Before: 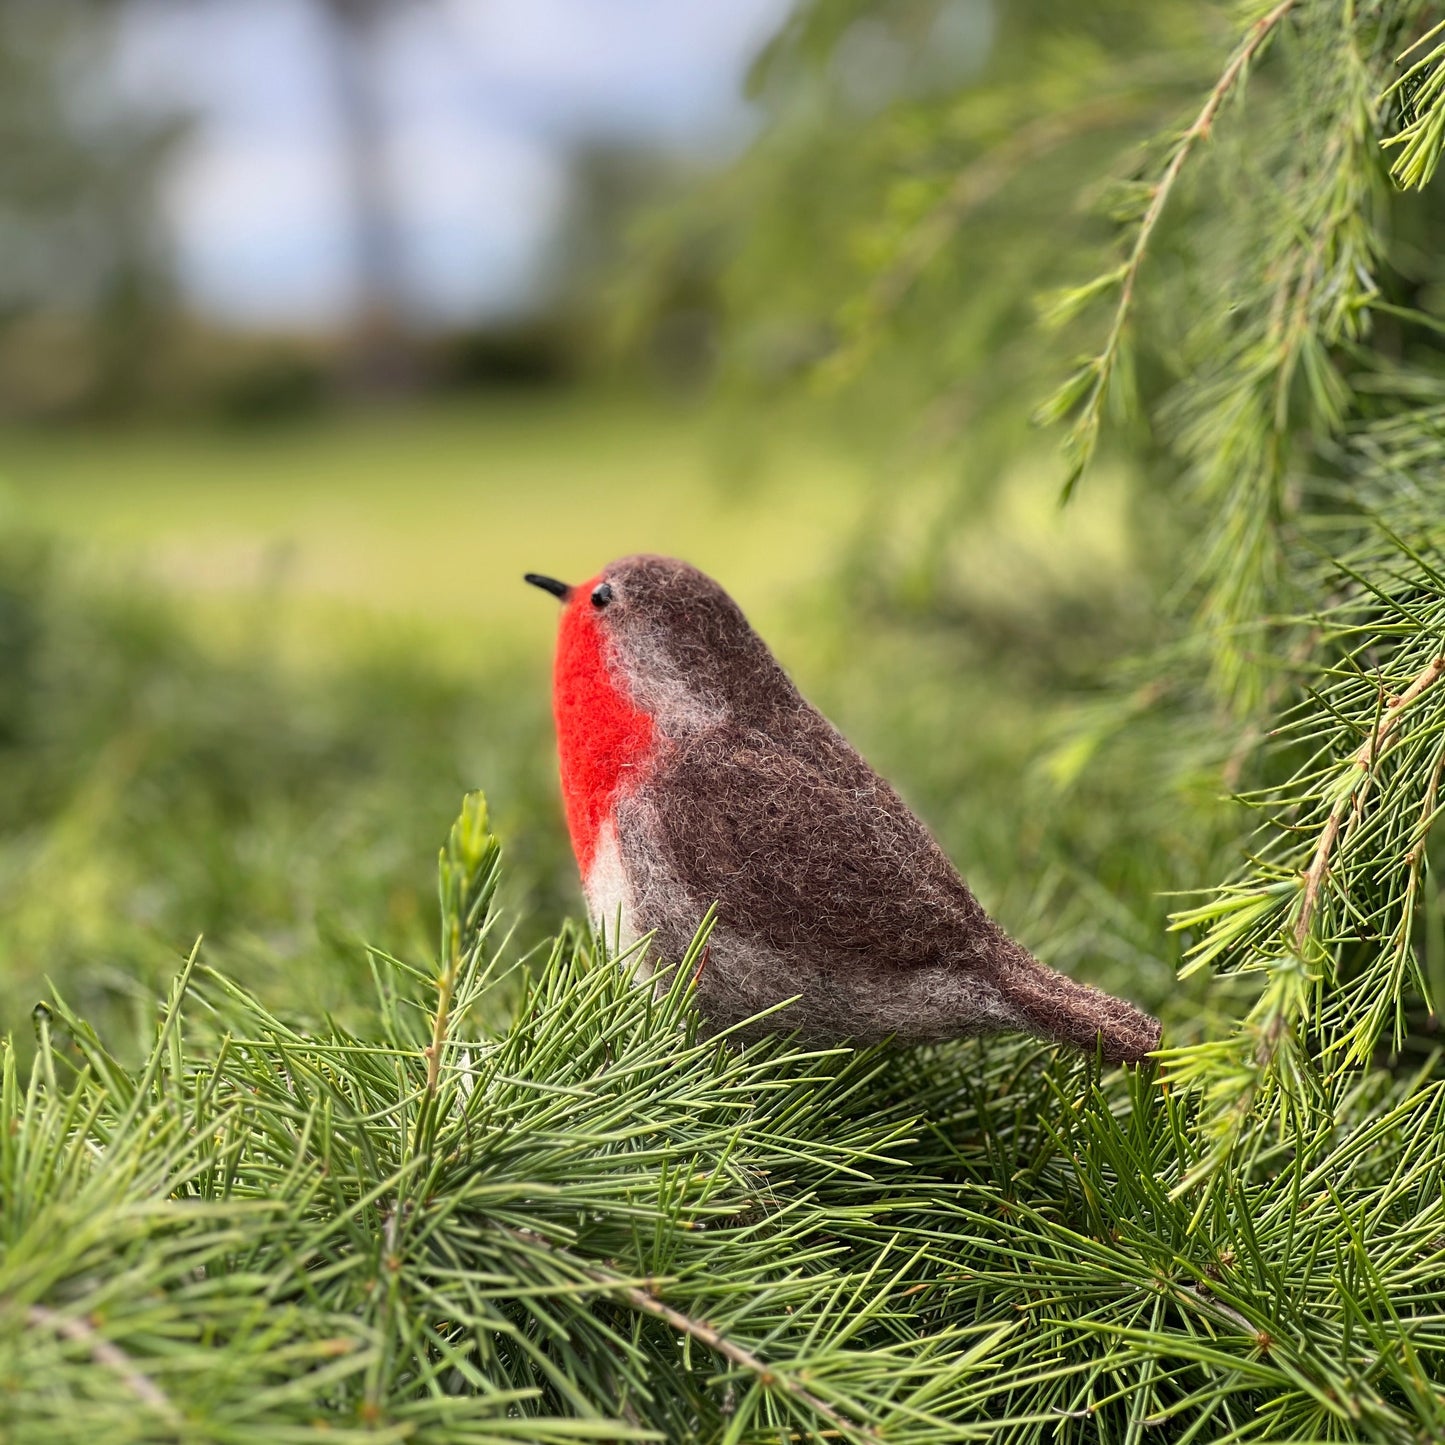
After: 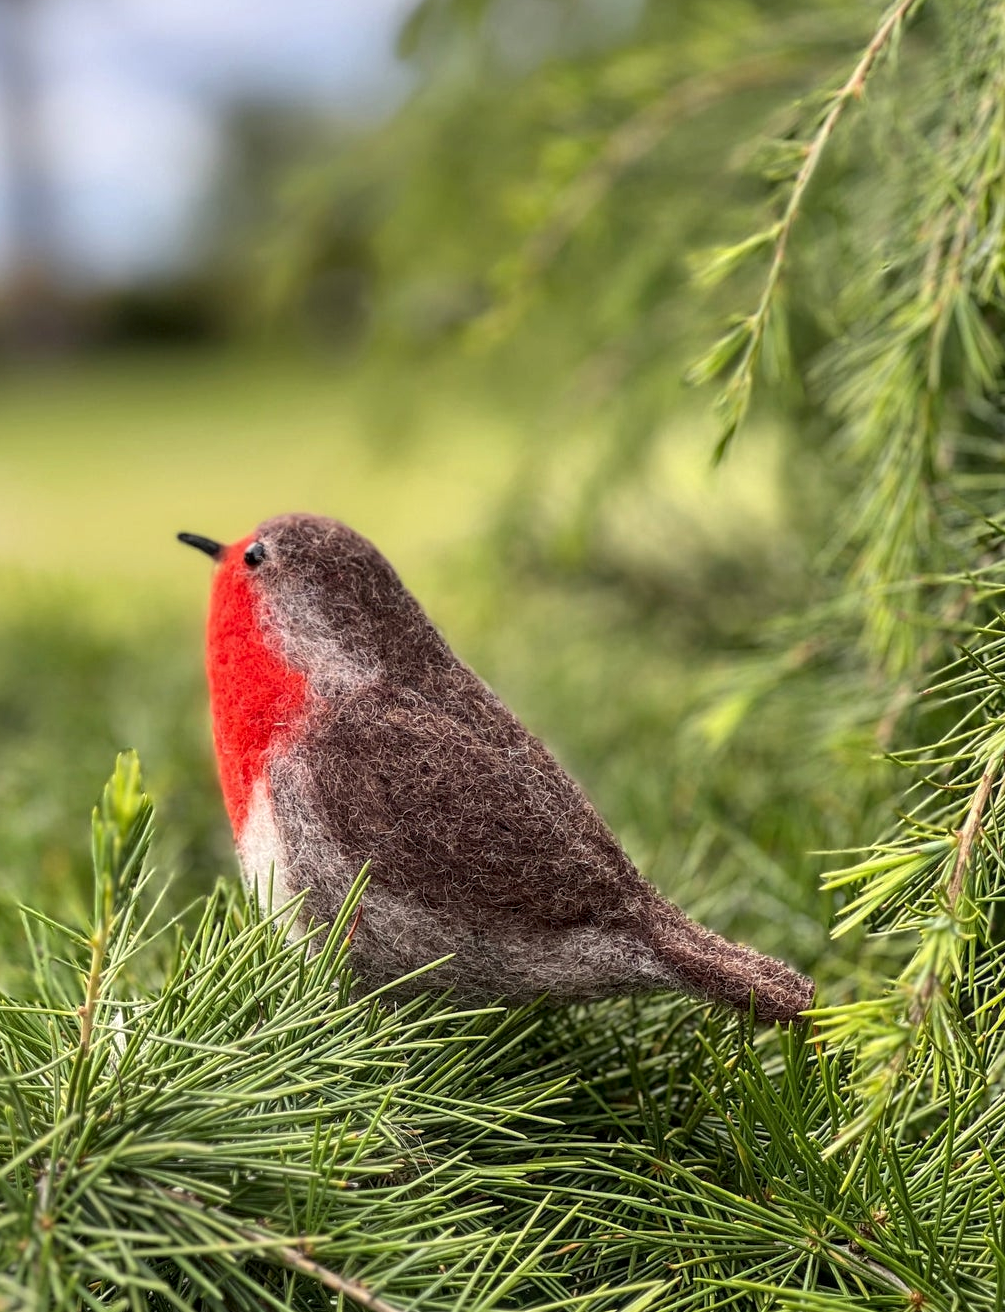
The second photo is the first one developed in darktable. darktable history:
local contrast: on, module defaults
crop and rotate: left 24.034%, top 2.838%, right 6.406%, bottom 6.299%
